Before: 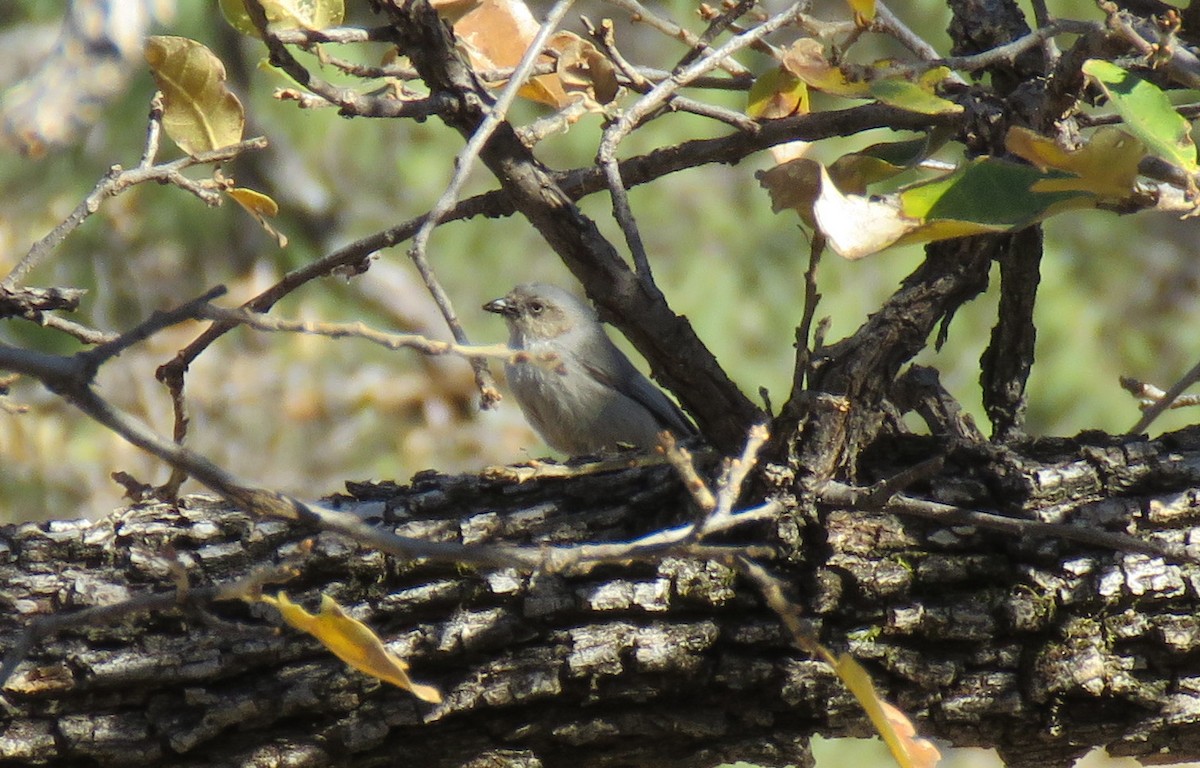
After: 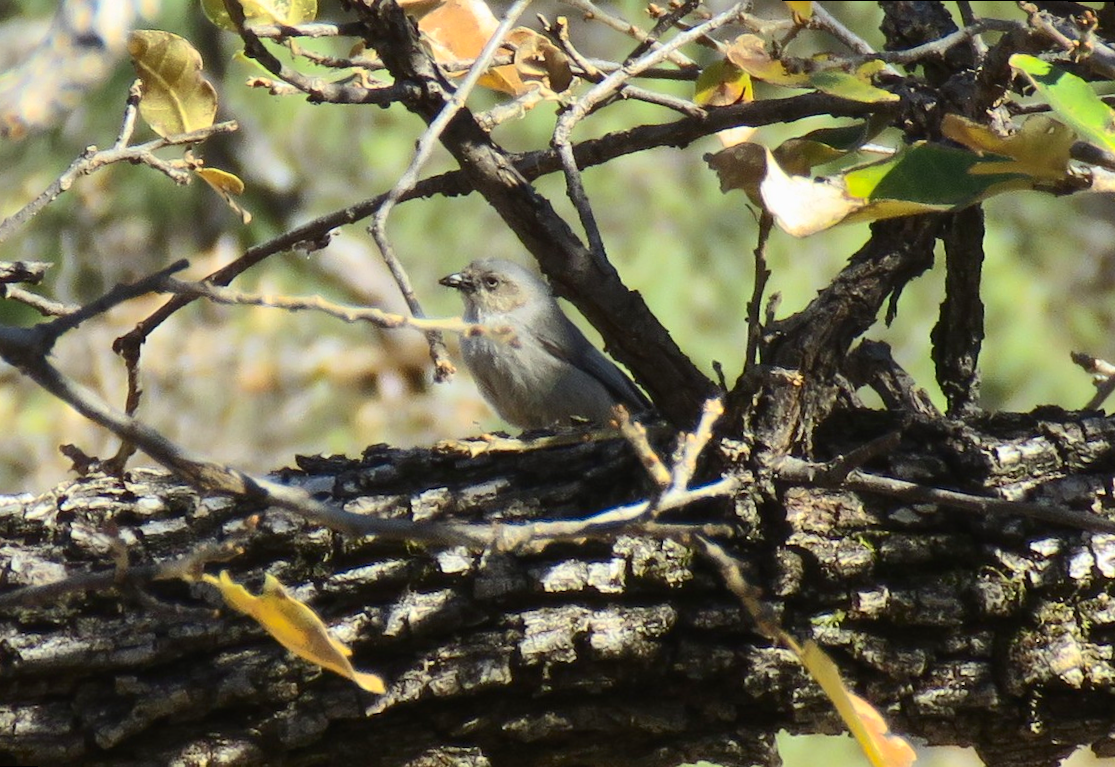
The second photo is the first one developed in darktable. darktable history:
shadows and highlights: shadows 40, highlights -60
local contrast: mode bilateral grid, contrast 100, coarseness 100, detail 91%, midtone range 0.2
contrast brightness saturation: contrast 0.39, brightness 0.1
rotate and perspective: rotation 0.215°, lens shift (vertical) -0.139, crop left 0.069, crop right 0.939, crop top 0.002, crop bottom 0.996
